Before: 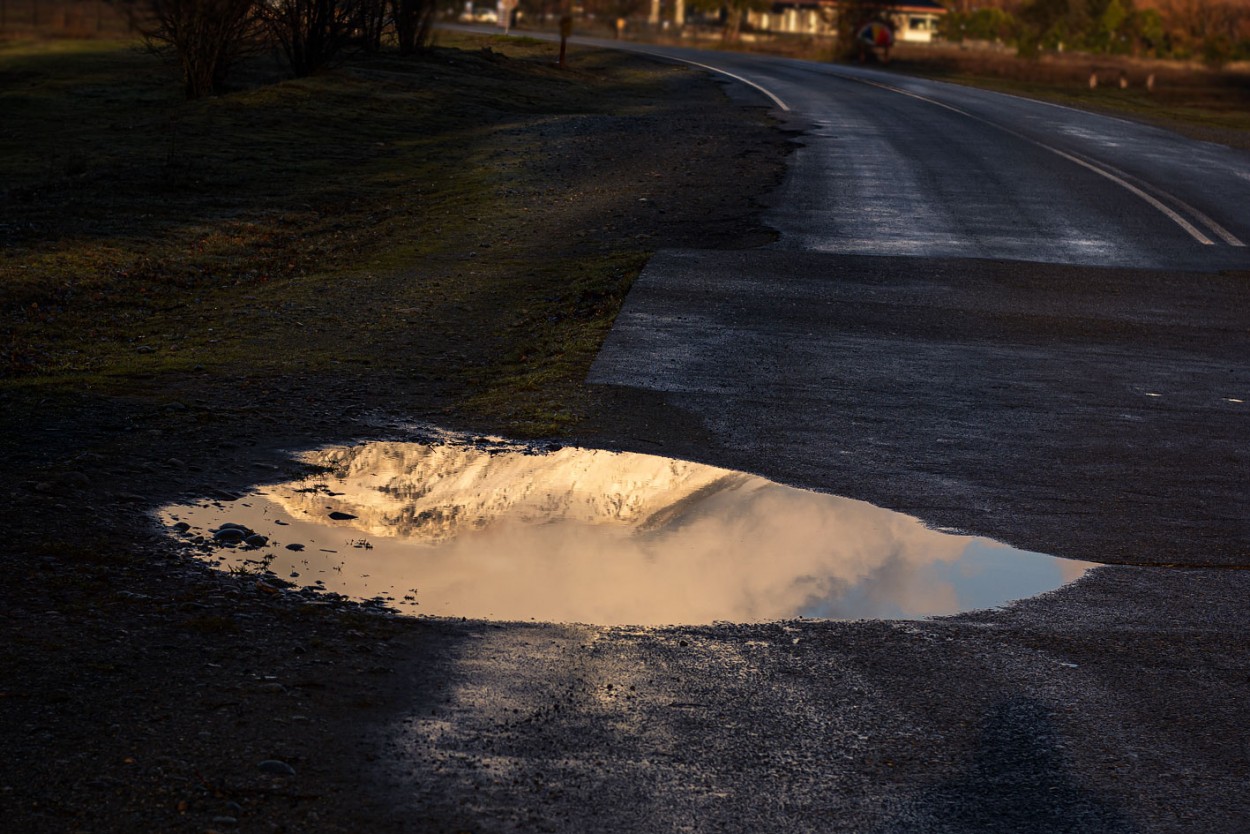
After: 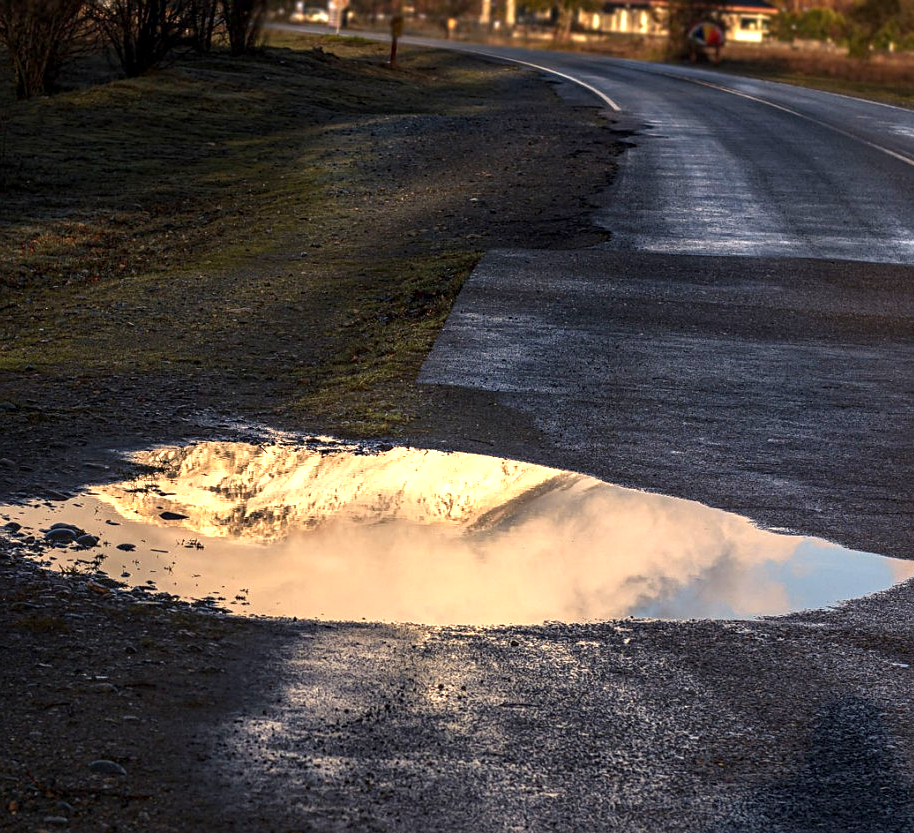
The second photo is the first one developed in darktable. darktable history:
crop: left 13.593%, top 0%, right 13.272%
local contrast: on, module defaults
sharpen: amount 0.216
exposure: black level correction 0, exposure 1.001 EV, compensate highlight preservation false
